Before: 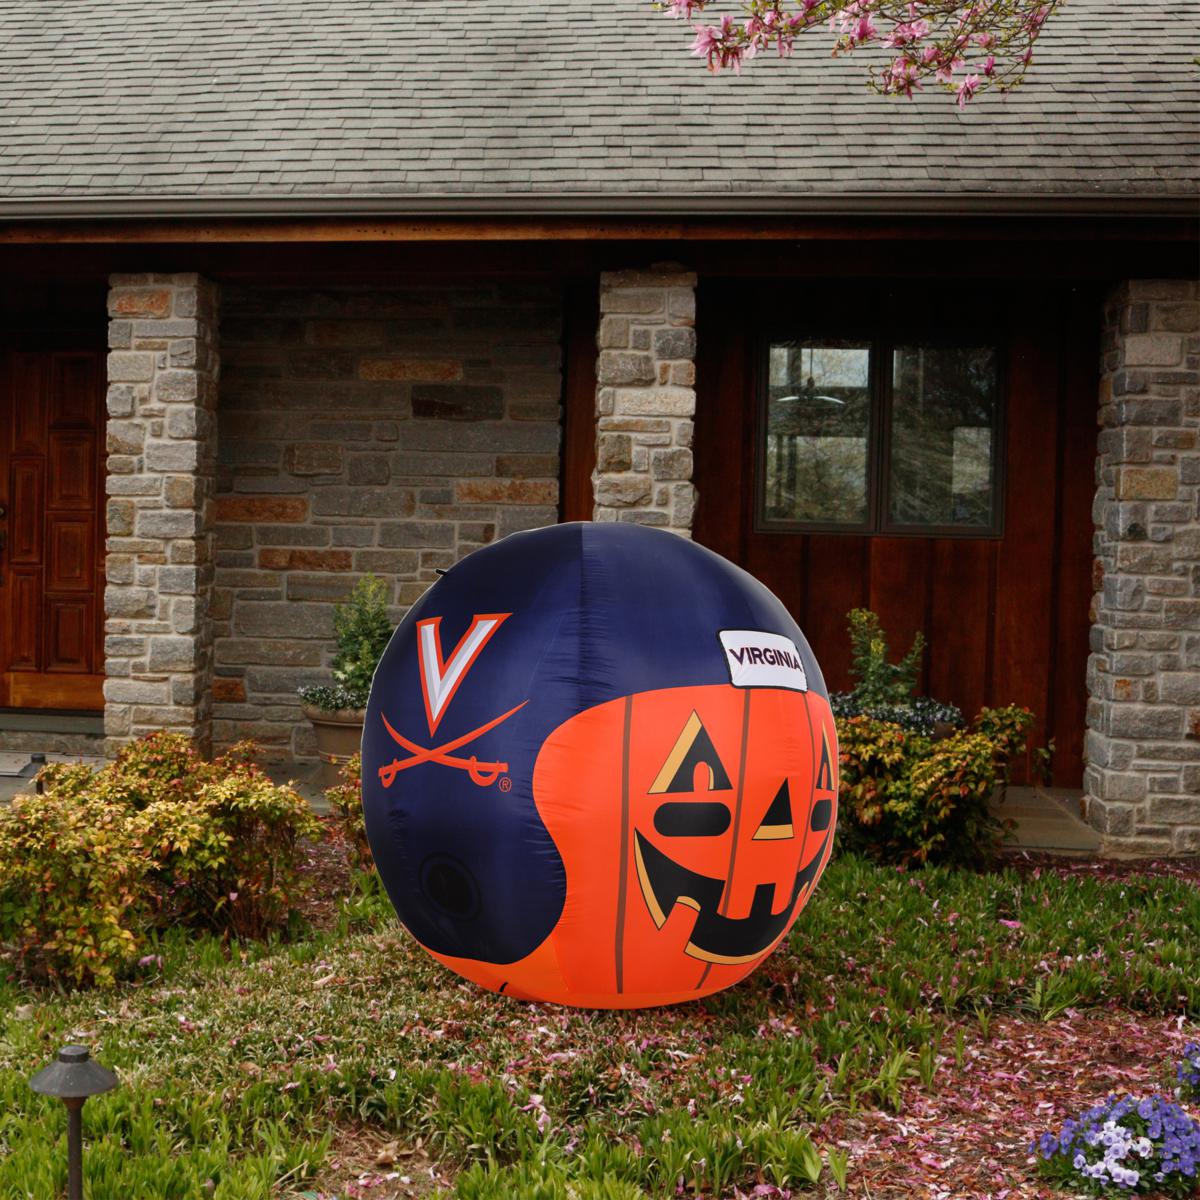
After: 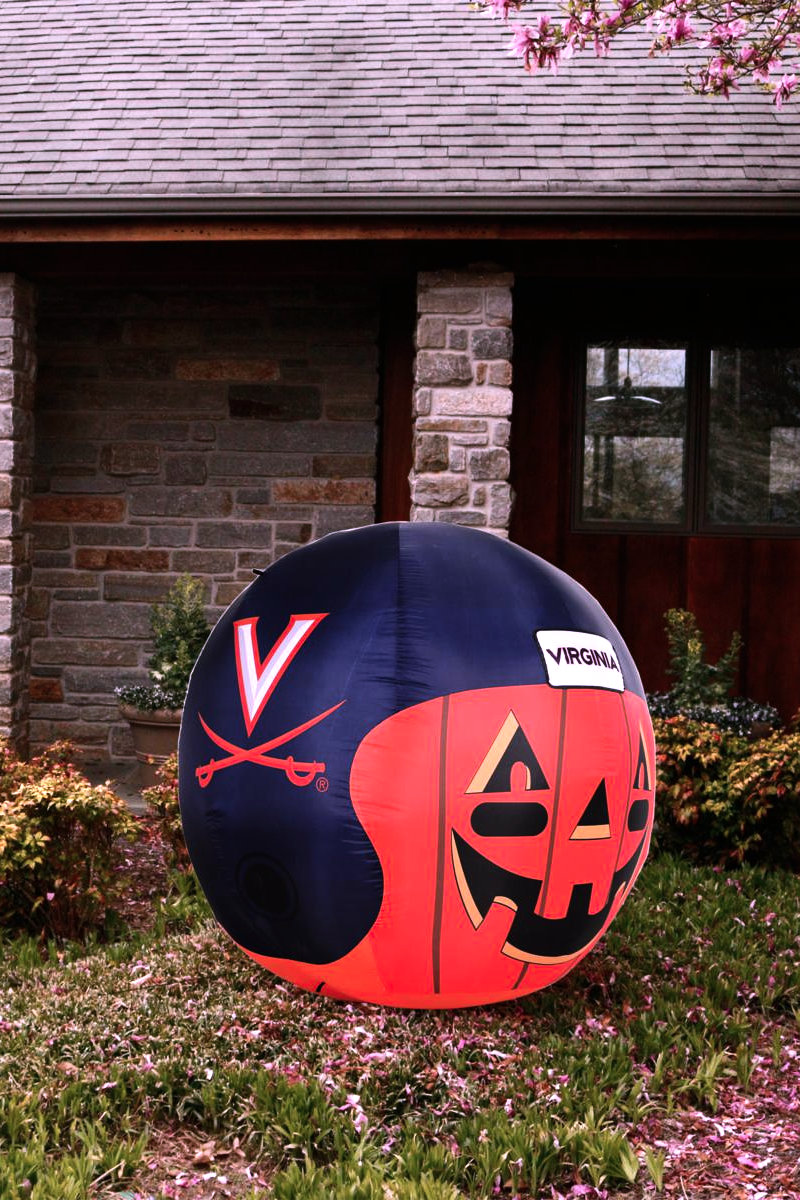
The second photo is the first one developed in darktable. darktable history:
crop and rotate: left 15.273%, right 18.046%
tone equalizer: -8 EV -0.773 EV, -7 EV -0.73 EV, -6 EV -0.622 EV, -5 EV -0.39 EV, -3 EV 0.368 EV, -2 EV 0.6 EV, -1 EV 0.691 EV, +0 EV 0.741 EV, edges refinement/feathering 500, mask exposure compensation -1.57 EV, preserve details no
color correction: highlights a* 15.44, highlights b* -20.21
